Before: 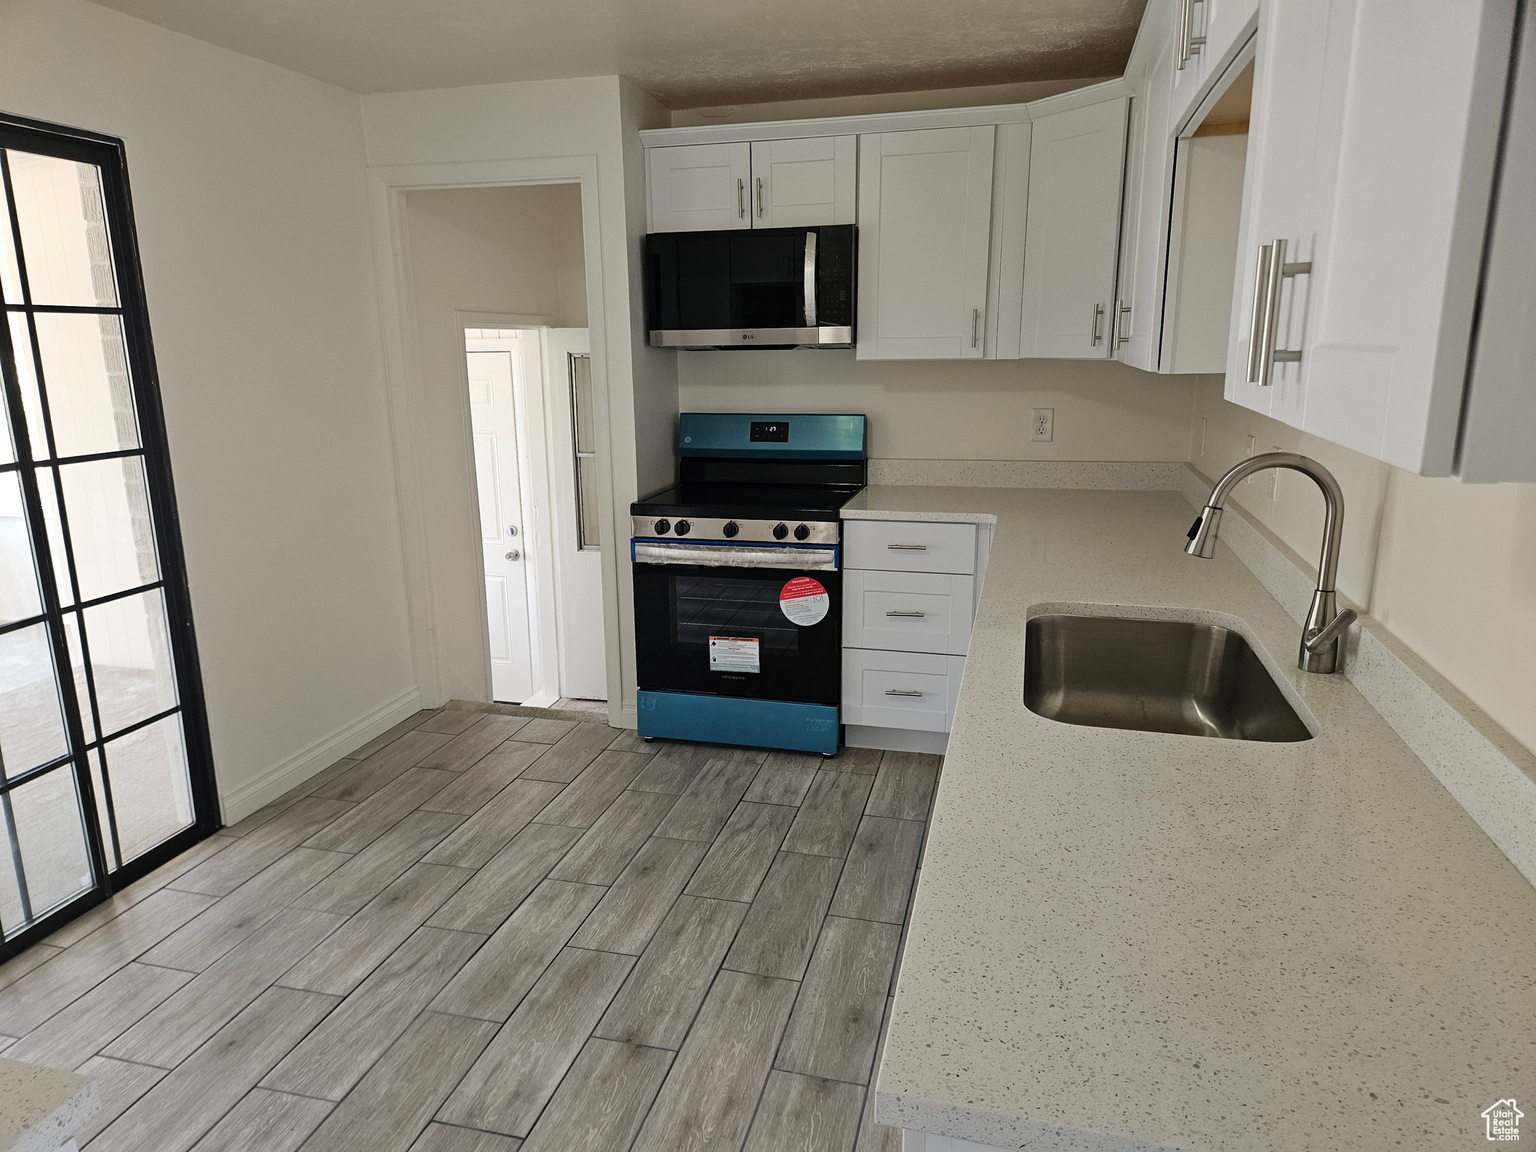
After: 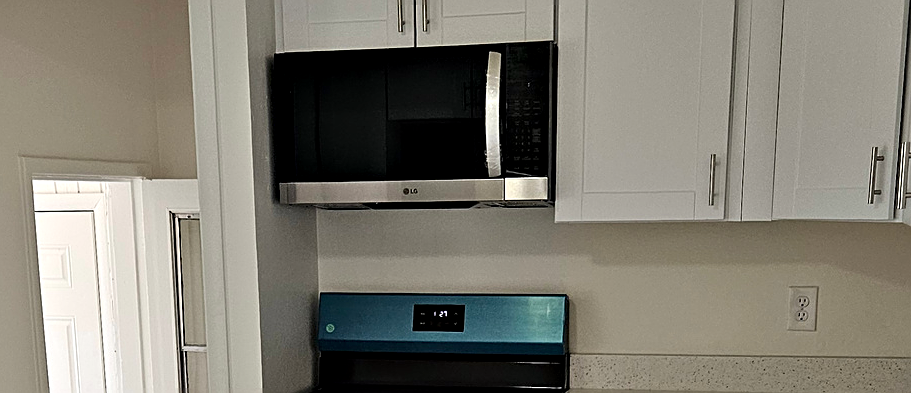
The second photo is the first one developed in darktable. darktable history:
crop: left 28.663%, top 16.807%, right 26.827%, bottom 57.542%
sharpen: on, module defaults
contrast equalizer: octaves 7, y [[0.528, 0.548, 0.563, 0.562, 0.546, 0.526], [0.55 ×6], [0 ×6], [0 ×6], [0 ×6]]
